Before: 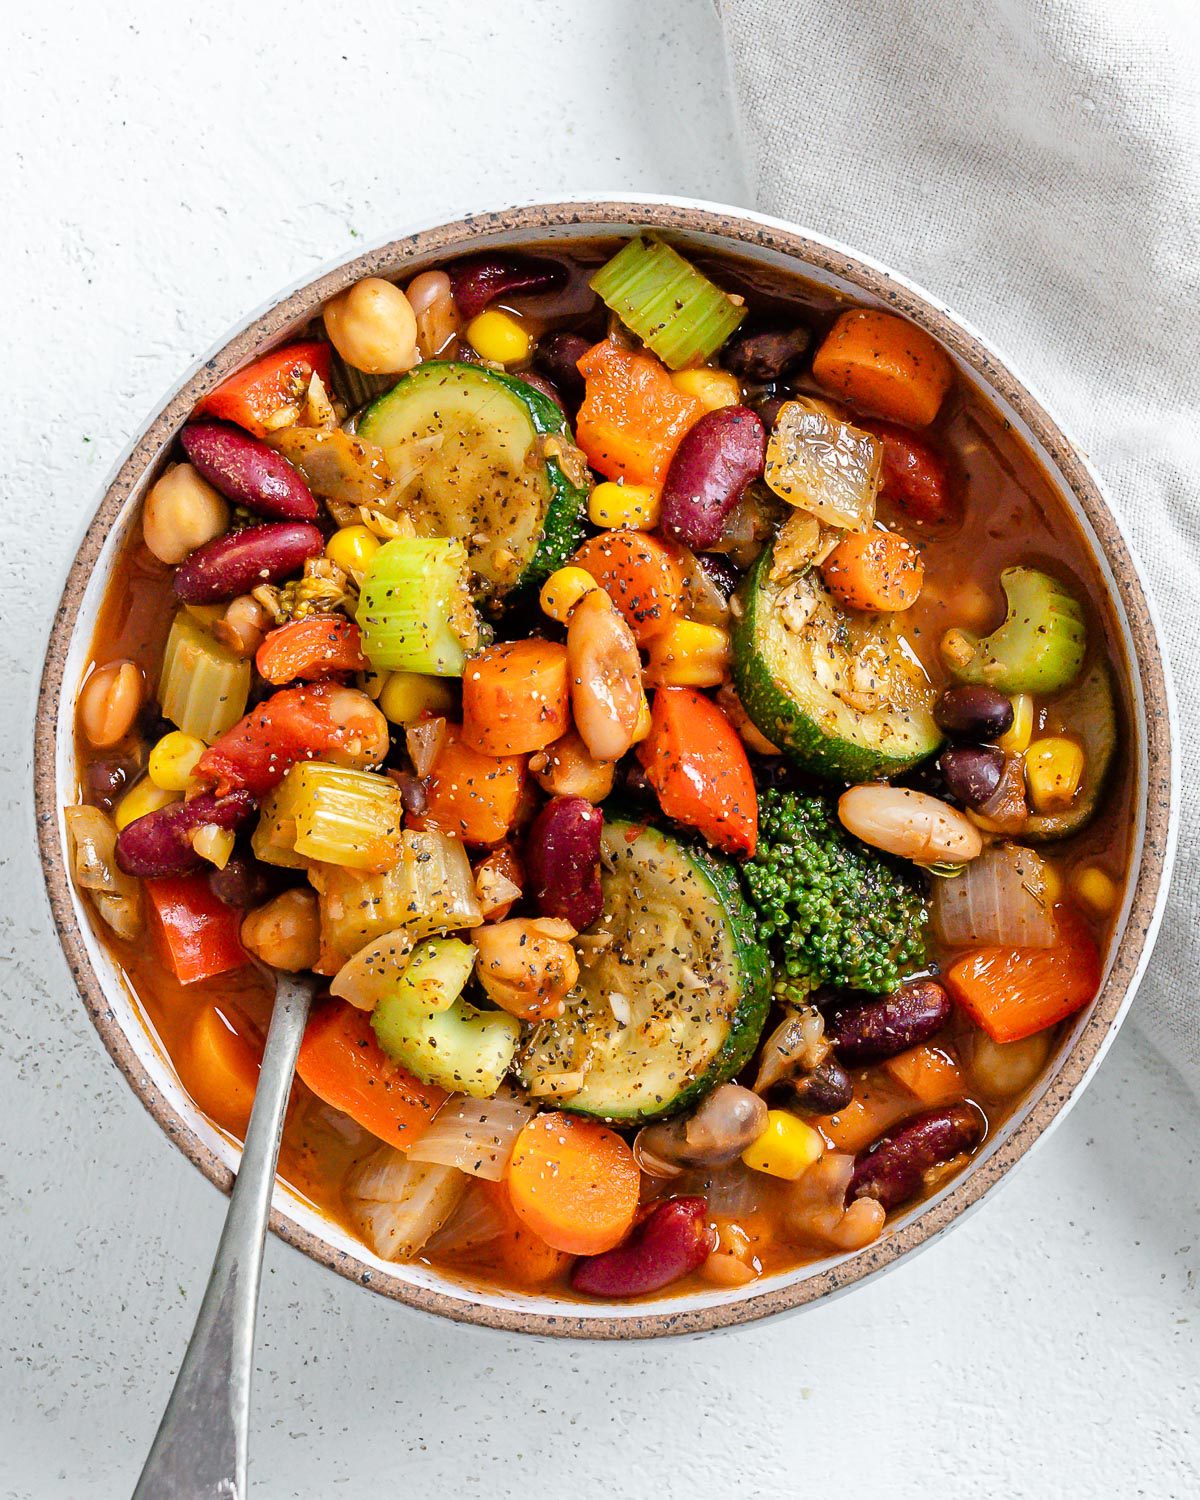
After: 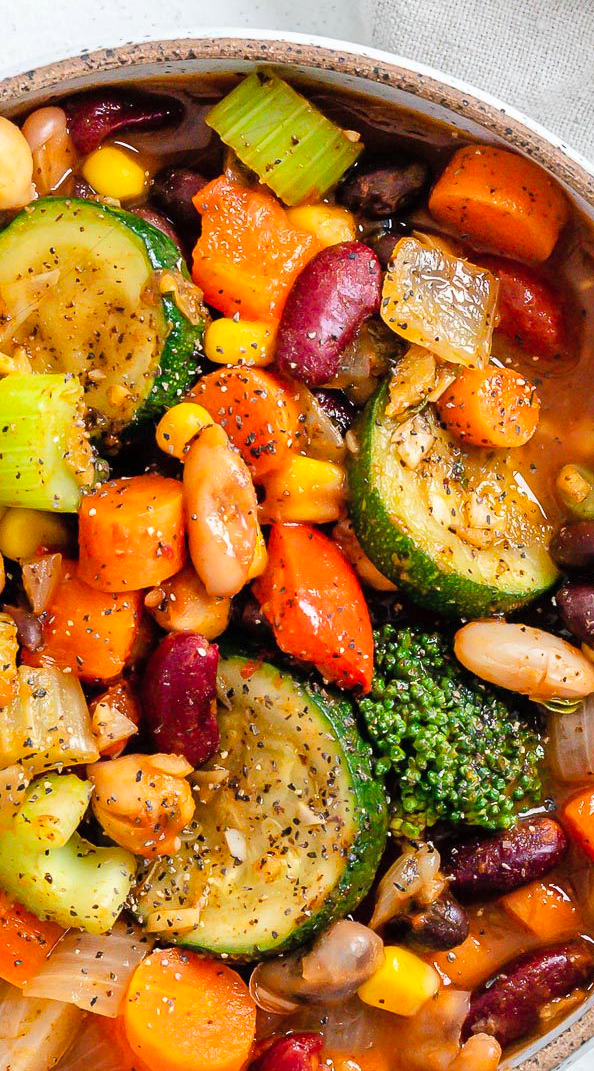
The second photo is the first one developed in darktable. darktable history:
contrast brightness saturation: contrast 0.03, brightness 0.06, saturation 0.13
crop: left 32.075%, top 10.976%, right 18.355%, bottom 17.596%
